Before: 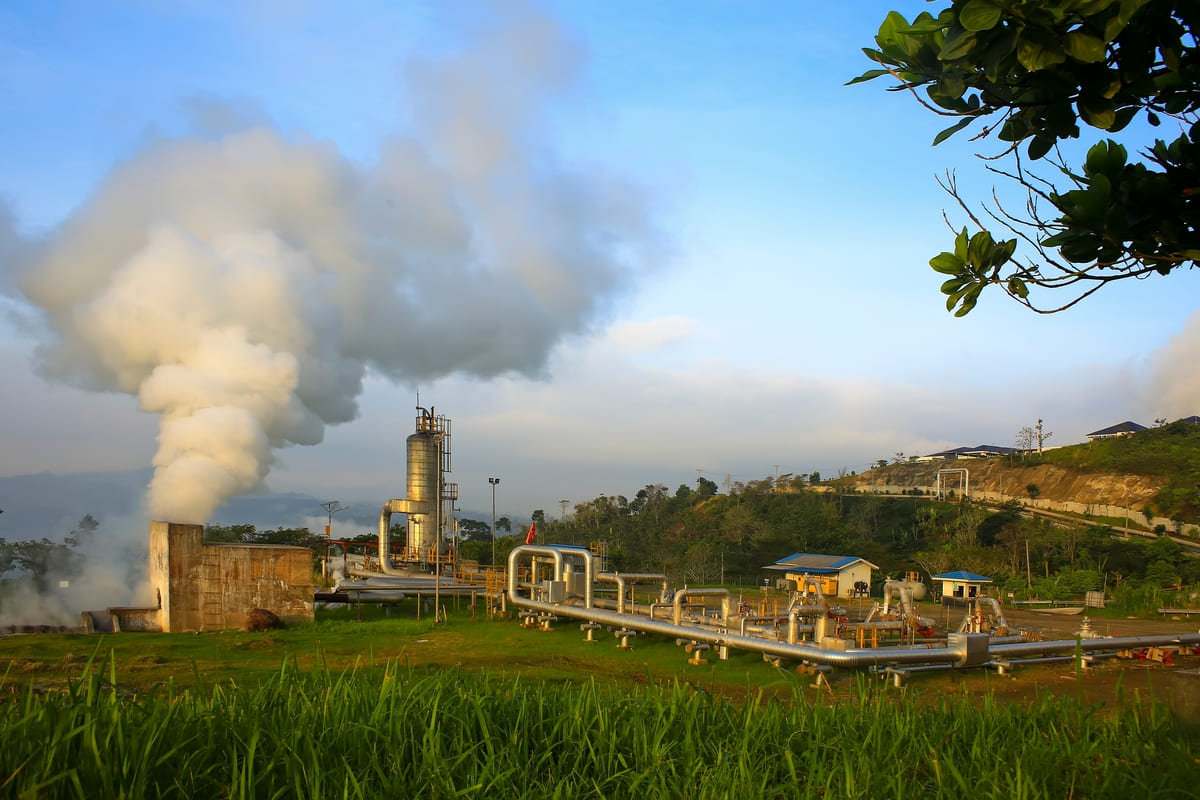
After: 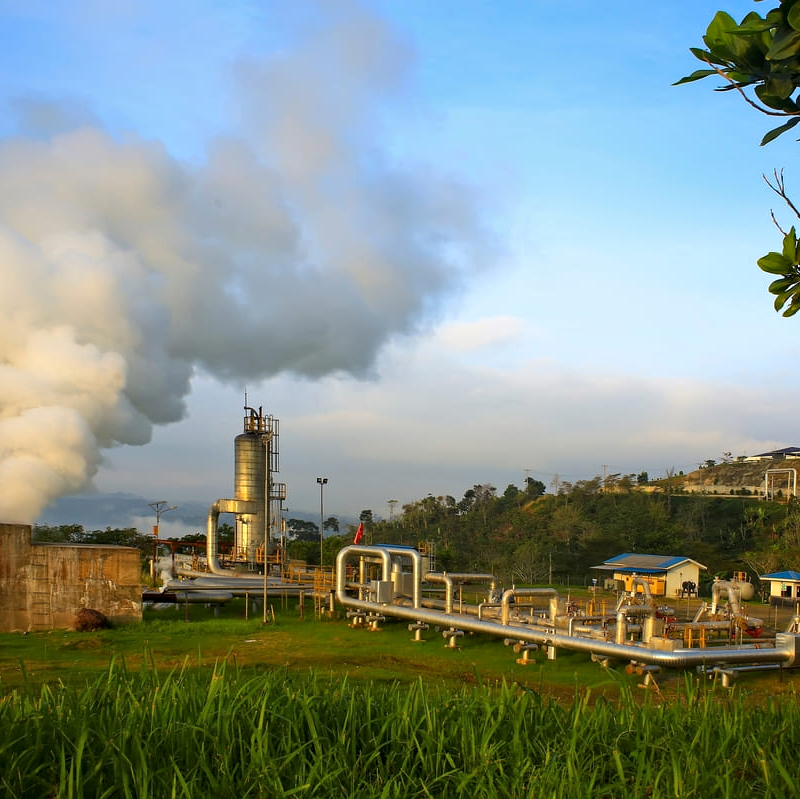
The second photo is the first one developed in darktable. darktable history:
exposure: compensate exposure bias true, compensate highlight preservation false
crop and rotate: left 14.352%, right 18.951%
contrast equalizer: octaves 7, y [[0.6 ×6], [0.55 ×6], [0 ×6], [0 ×6], [0 ×6]], mix 0.314
